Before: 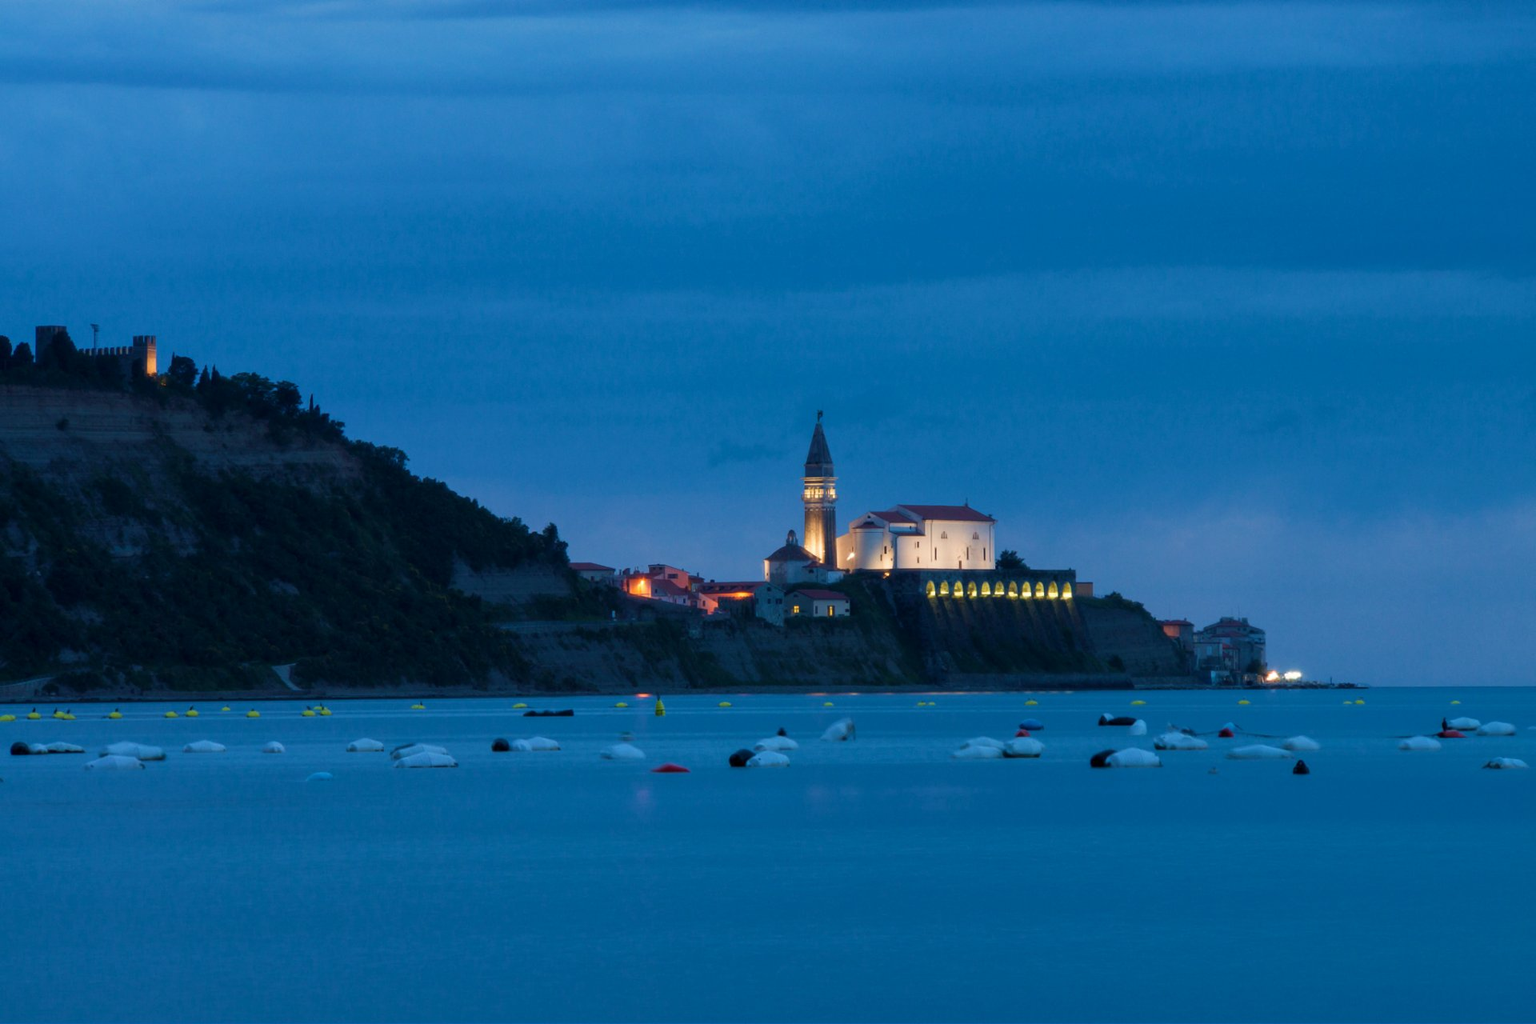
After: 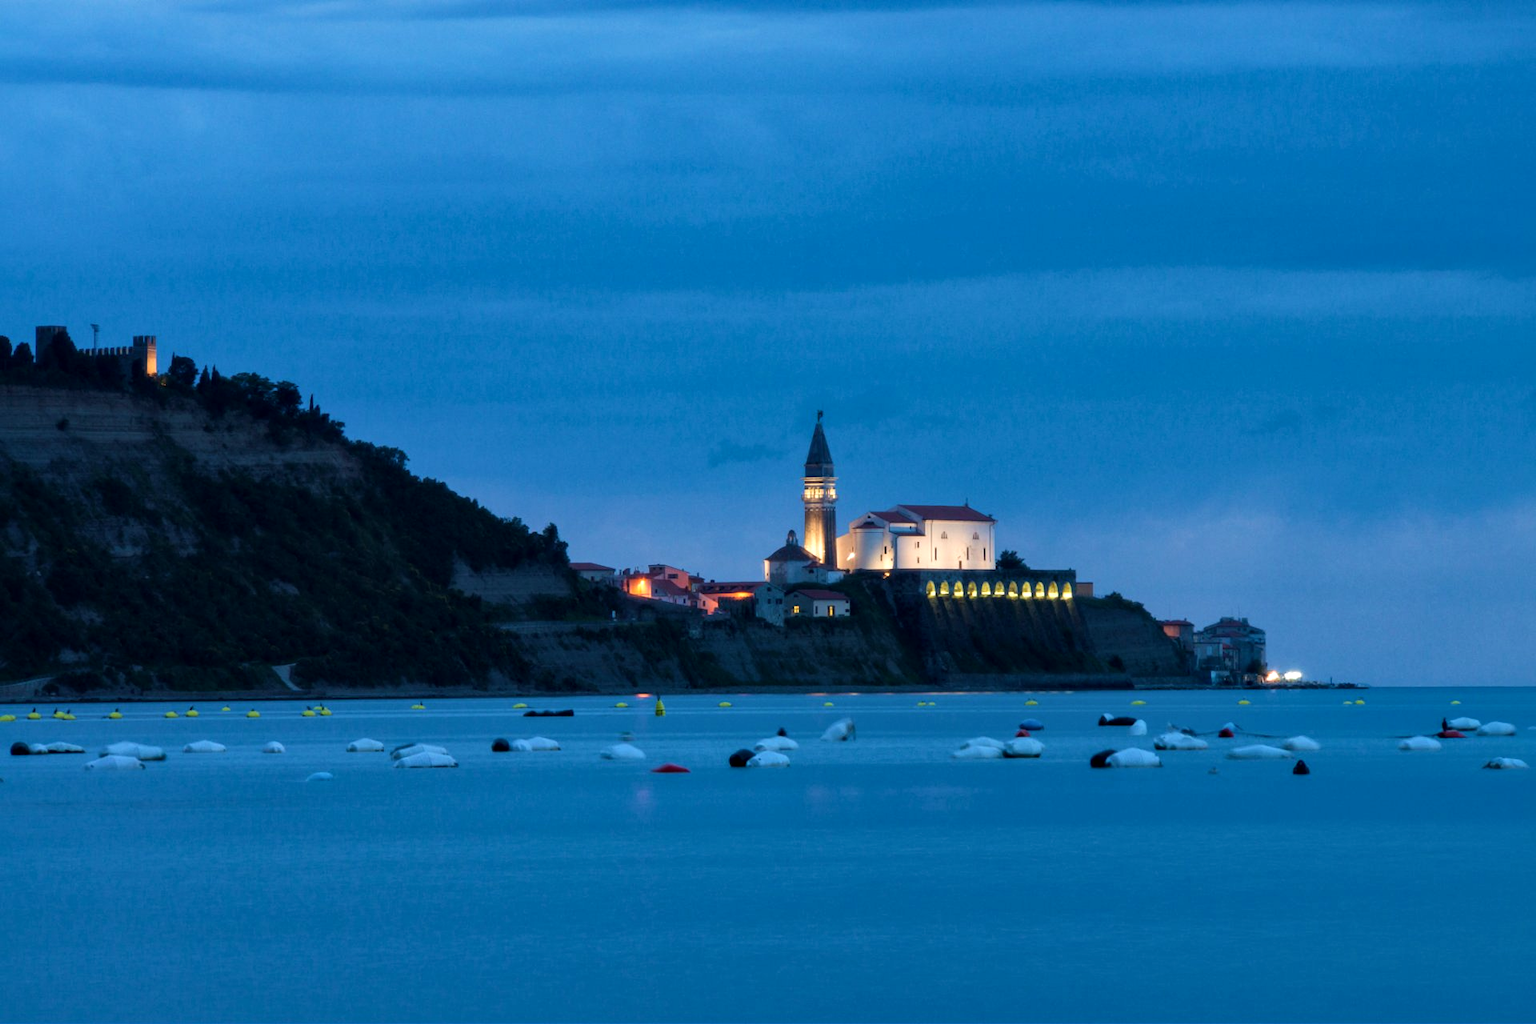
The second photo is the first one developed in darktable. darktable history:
local contrast: mode bilateral grid, contrast 19, coarseness 49, detail 132%, midtone range 0.2
tone equalizer: -8 EV -0.393 EV, -7 EV -0.38 EV, -6 EV -0.359 EV, -5 EV -0.223 EV, -3 EV 0.255 EV, -2 EV 0.331 EV, -1 EV 0.38 EV, +0 EV 0.392 EV, mask exposure compensation -0.499 EV
